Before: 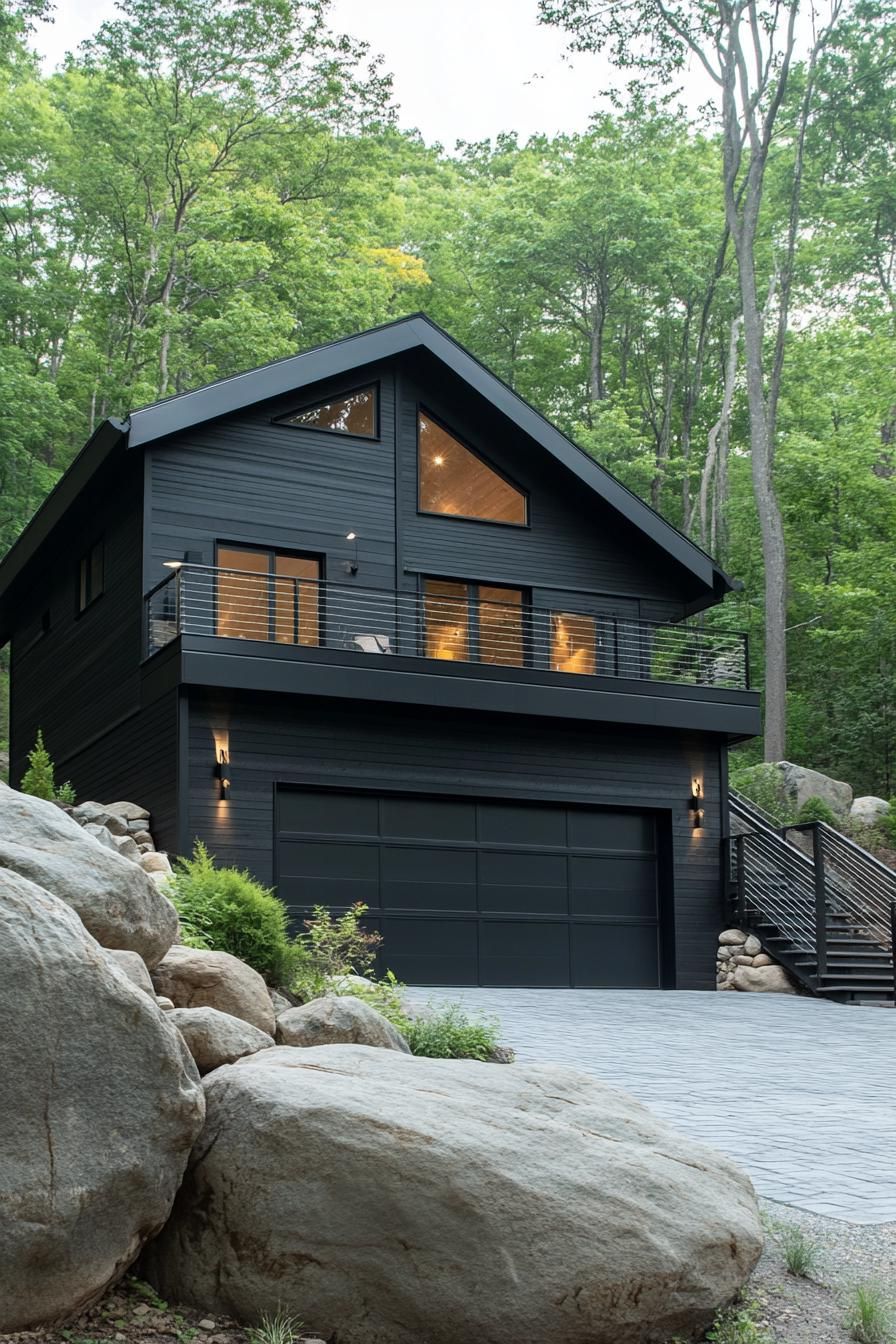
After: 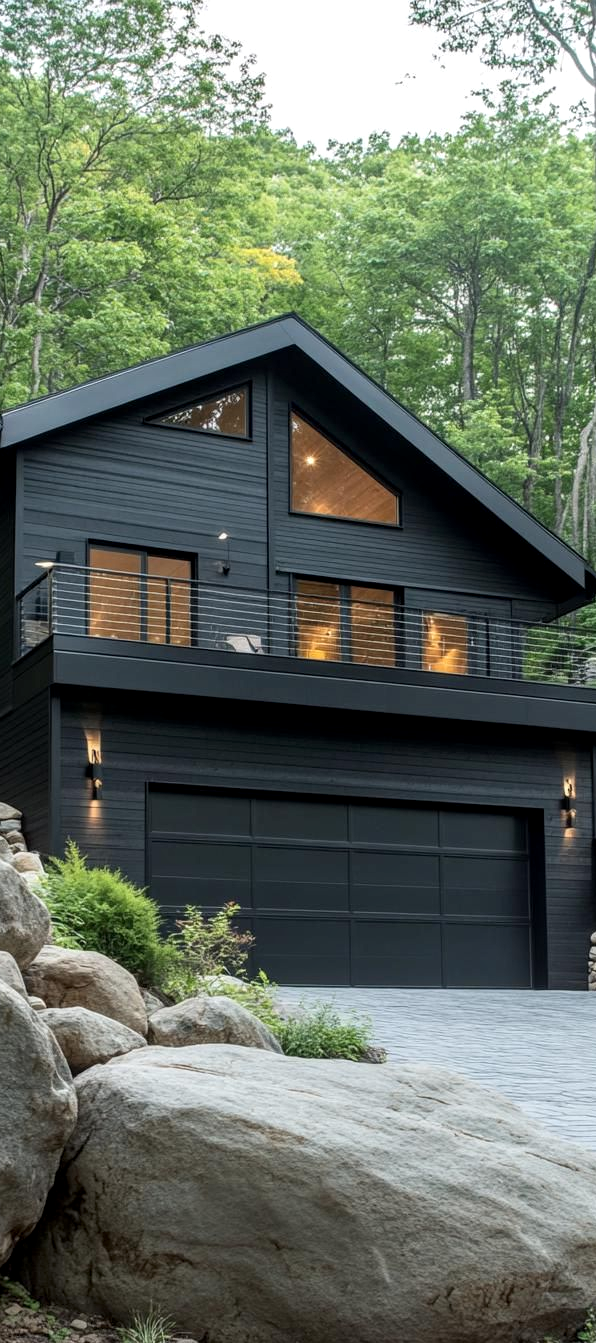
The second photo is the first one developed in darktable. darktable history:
crop and rotate: left 14.298%, right 19.142%
local contrast: on, module defaults
